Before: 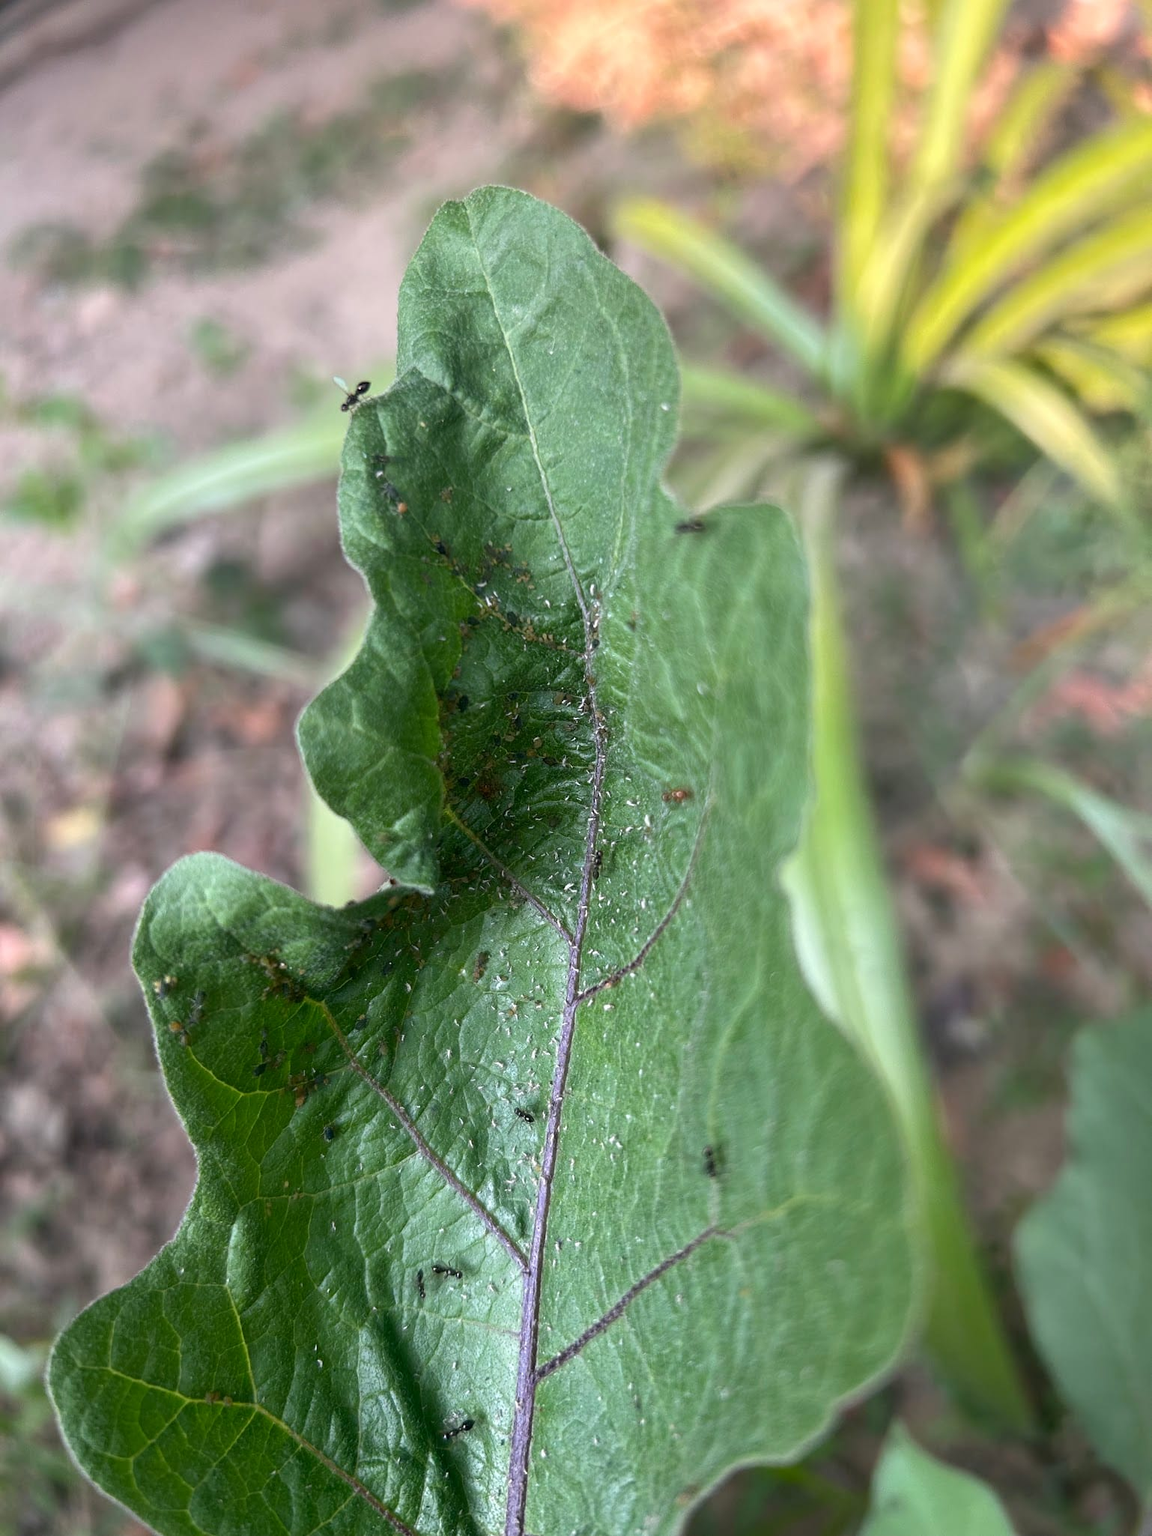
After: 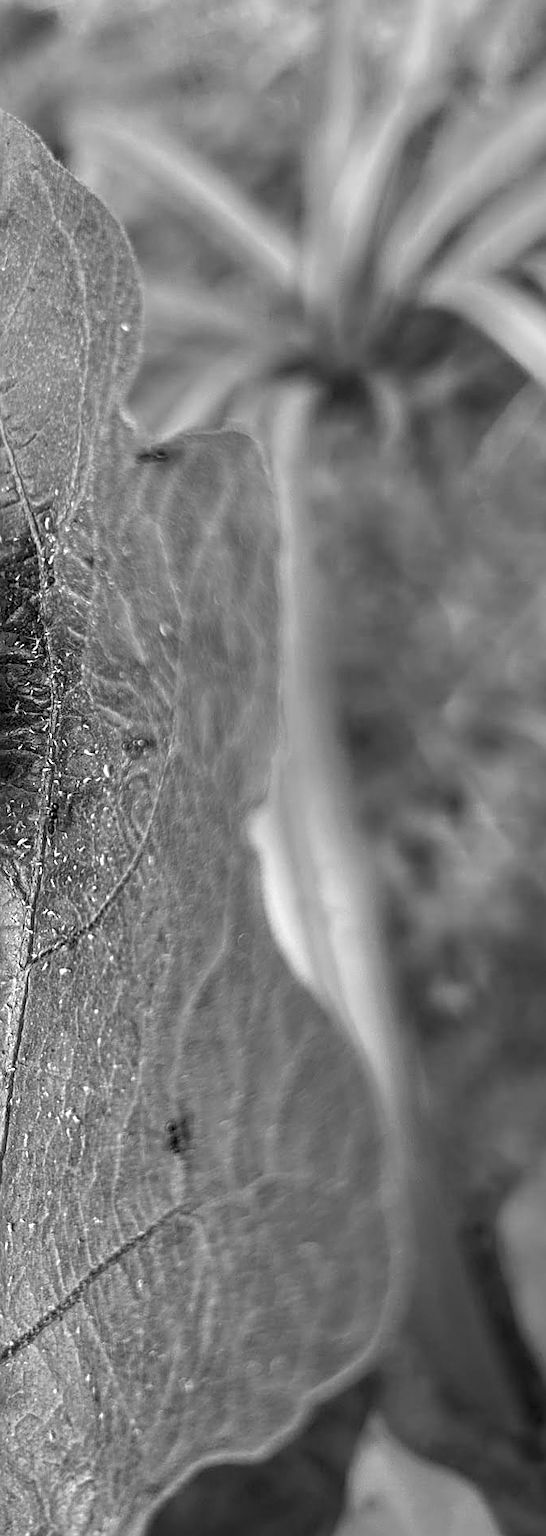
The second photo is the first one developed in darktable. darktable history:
color calibration: output gray [0.253, 0.26, 0.487, 0], gray › normalize channels true, illuminant same as pipeline (D50), adaptation XYZ, x 0.346, y 0.359, gamut compression 0
local contrast: on, module defaults
crop: left 47.628%, top 6.643%, right 7.874%
sharpen: radius 2.531, amount 0.628
